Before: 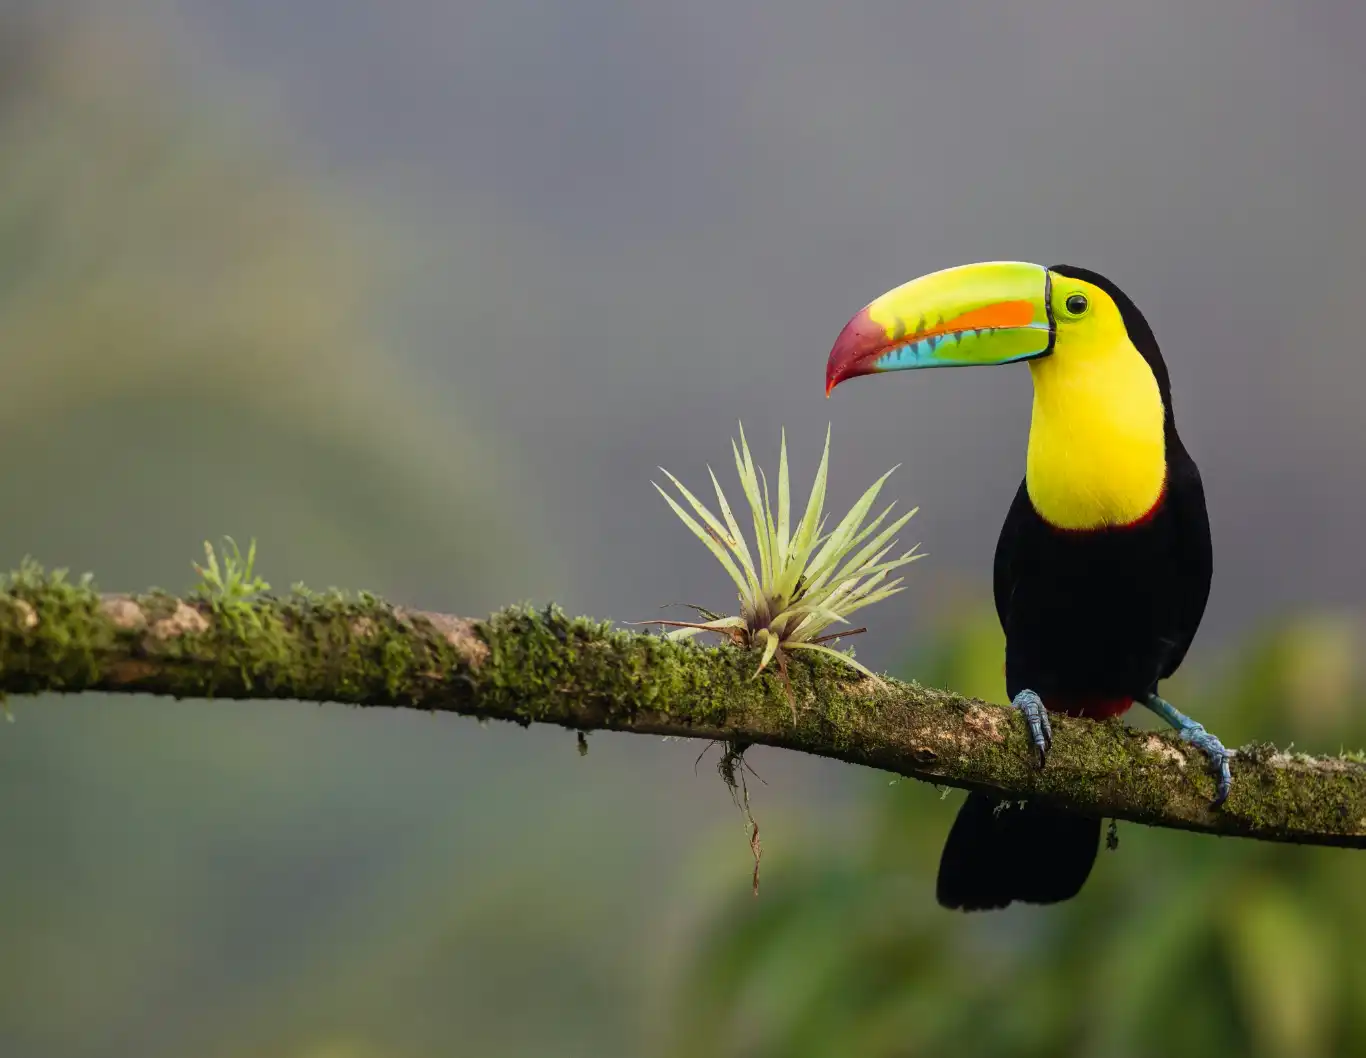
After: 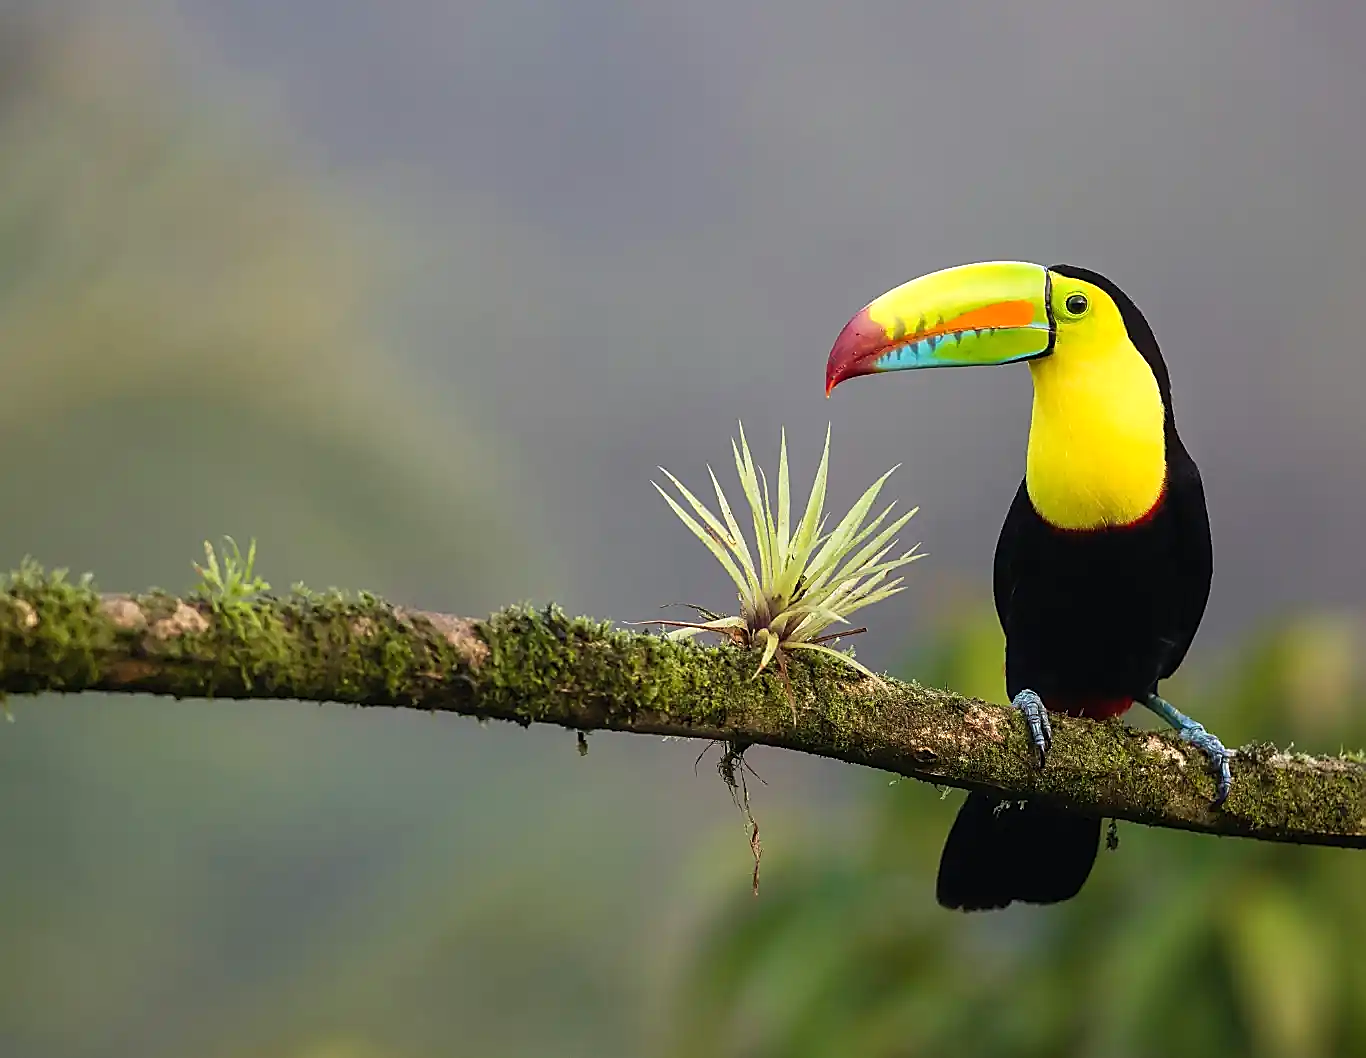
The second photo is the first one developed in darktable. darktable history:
sharpen: radius 1.405, amount 1.247, threshold 0.675
exposure: black level correction 0, exposure 0.199 EV, compensate highlight preservation false
